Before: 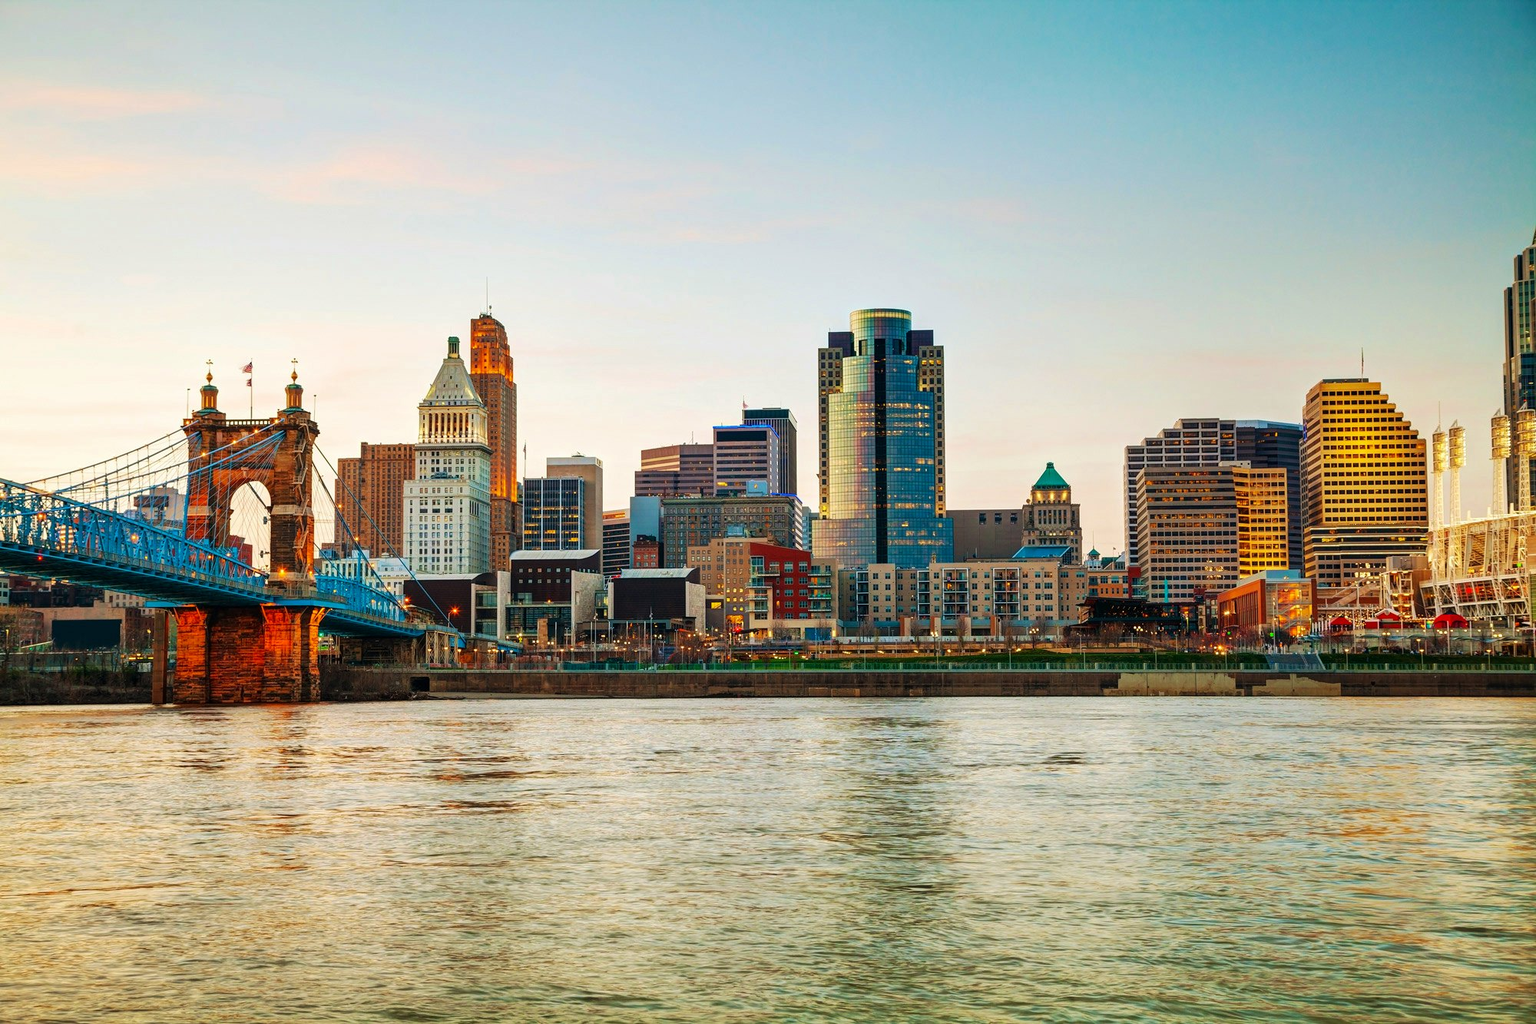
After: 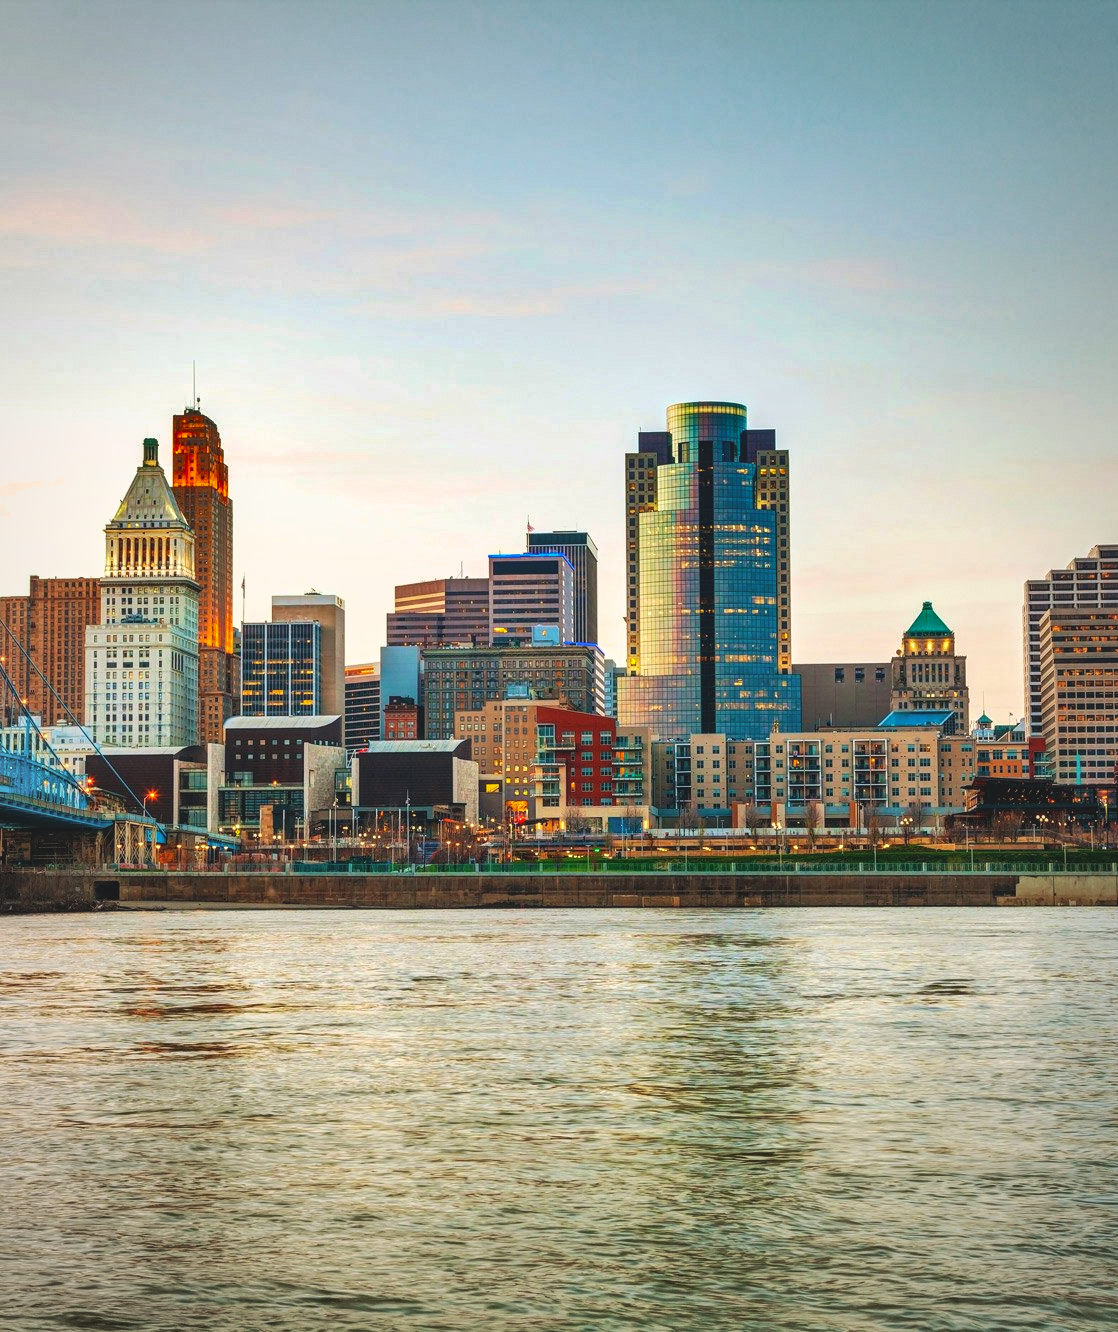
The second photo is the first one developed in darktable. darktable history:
local contrast: detail 110%
crop: left 22.017%, right 22.047%, bottom 0.011%
shadows and highlights: soften with gaussian
vignetting: fall-off start 67.05%, brightness -0.287, width/height ratio 1.008, unbound false
contrast brightness saturation: contrast -0.096, brightness 0.04, saturation 0.078
tone equalizer: -8 EV -0.416 EV, -7 EV -0.366 EV, -6 EV -0.331 EV, -5 EV -0.183 EV, -3 EV 0.253 EV, -2 EV 0.346 EV, -1 EV 0.404 EV, +0 EV 0.436 EV, edges refinement/feathering 500, mask exposure compensation -1.57 EV, preserve details no
